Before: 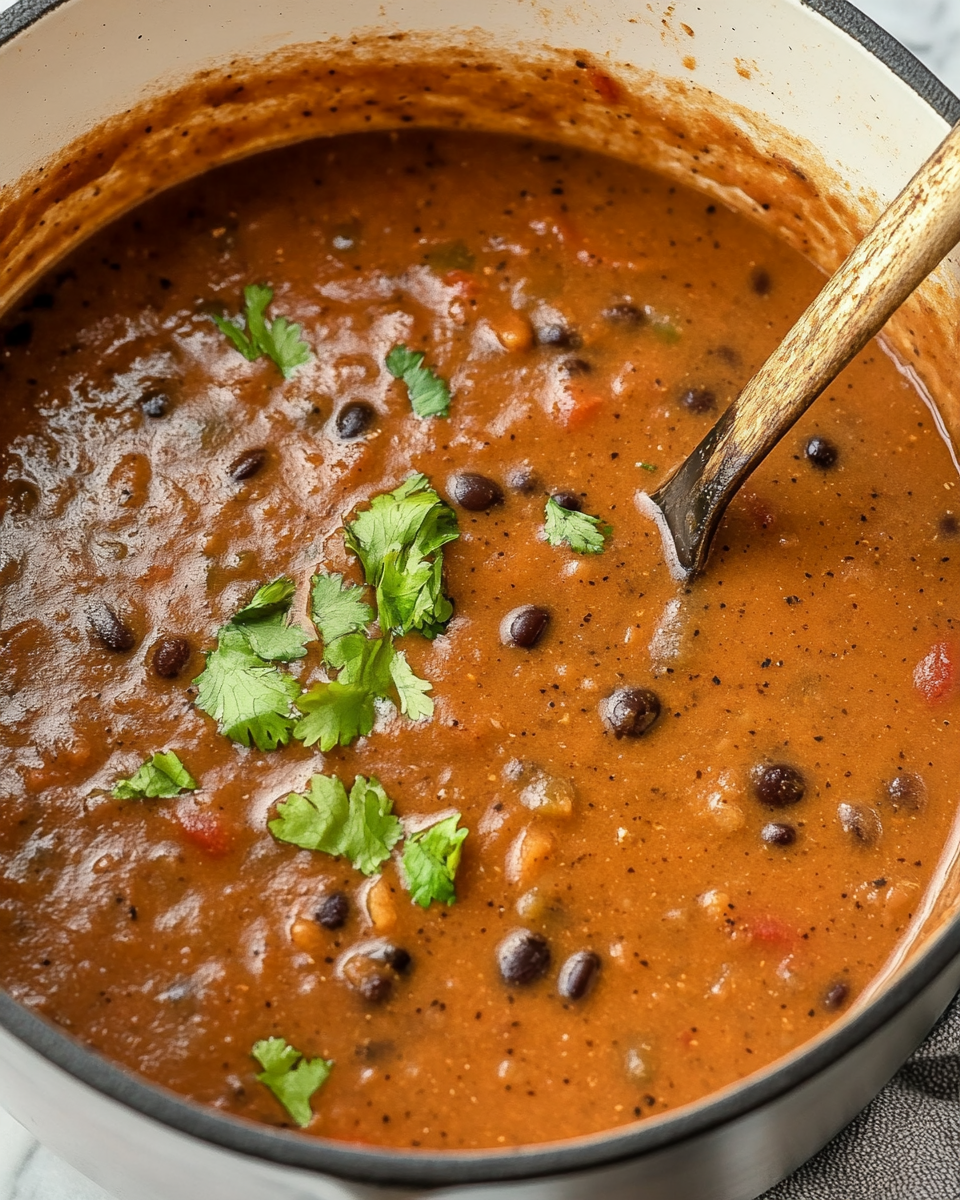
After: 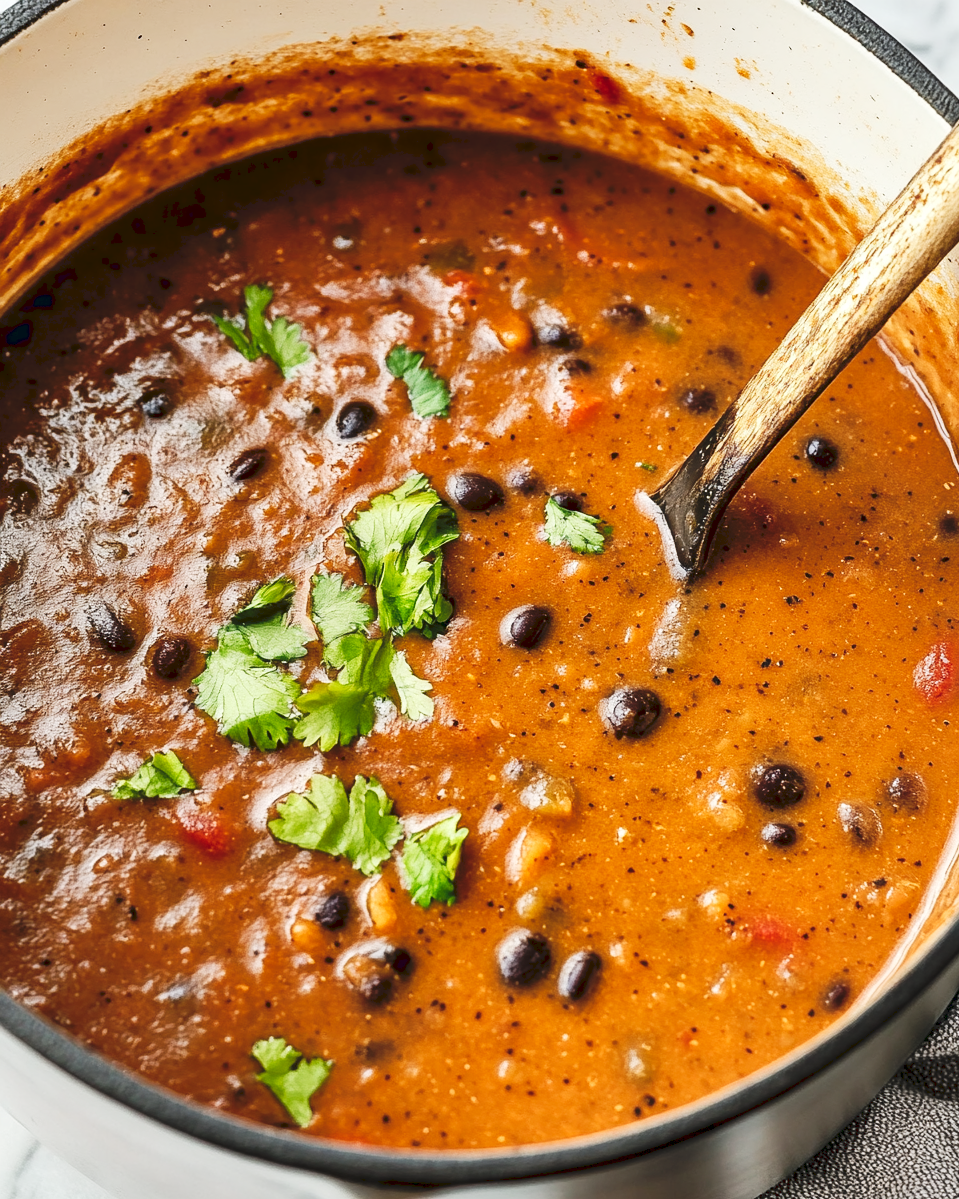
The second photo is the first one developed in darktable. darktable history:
contrast brightness saturation: saturation -0.05
contrast equalizer: octaves 7, y [[0.6 ×6], [0.55 ×6], [0 ×6], [0 ×6], [0 ×6]], mix 0.3
tone curve: curves: ch0 [(0, 0) (0.003, 0.072) (0.011, 0.077) (0.025, 0.082) (0.044, 0.094) (0.069, 0.106) (0.1, 0.125) (0.136, 0.145) (0.177, 0.173) (0.224, 0.216) (0.277, 0.281) (0.335, 0.356) (0.399, 0.436) (0.468, 0.53) (0.543, 0.629) (0.623, 0.724) (0.709, 0.808) (0.801, 0.88) (0.898, 0.941) (1, 1)], preserve colors none
